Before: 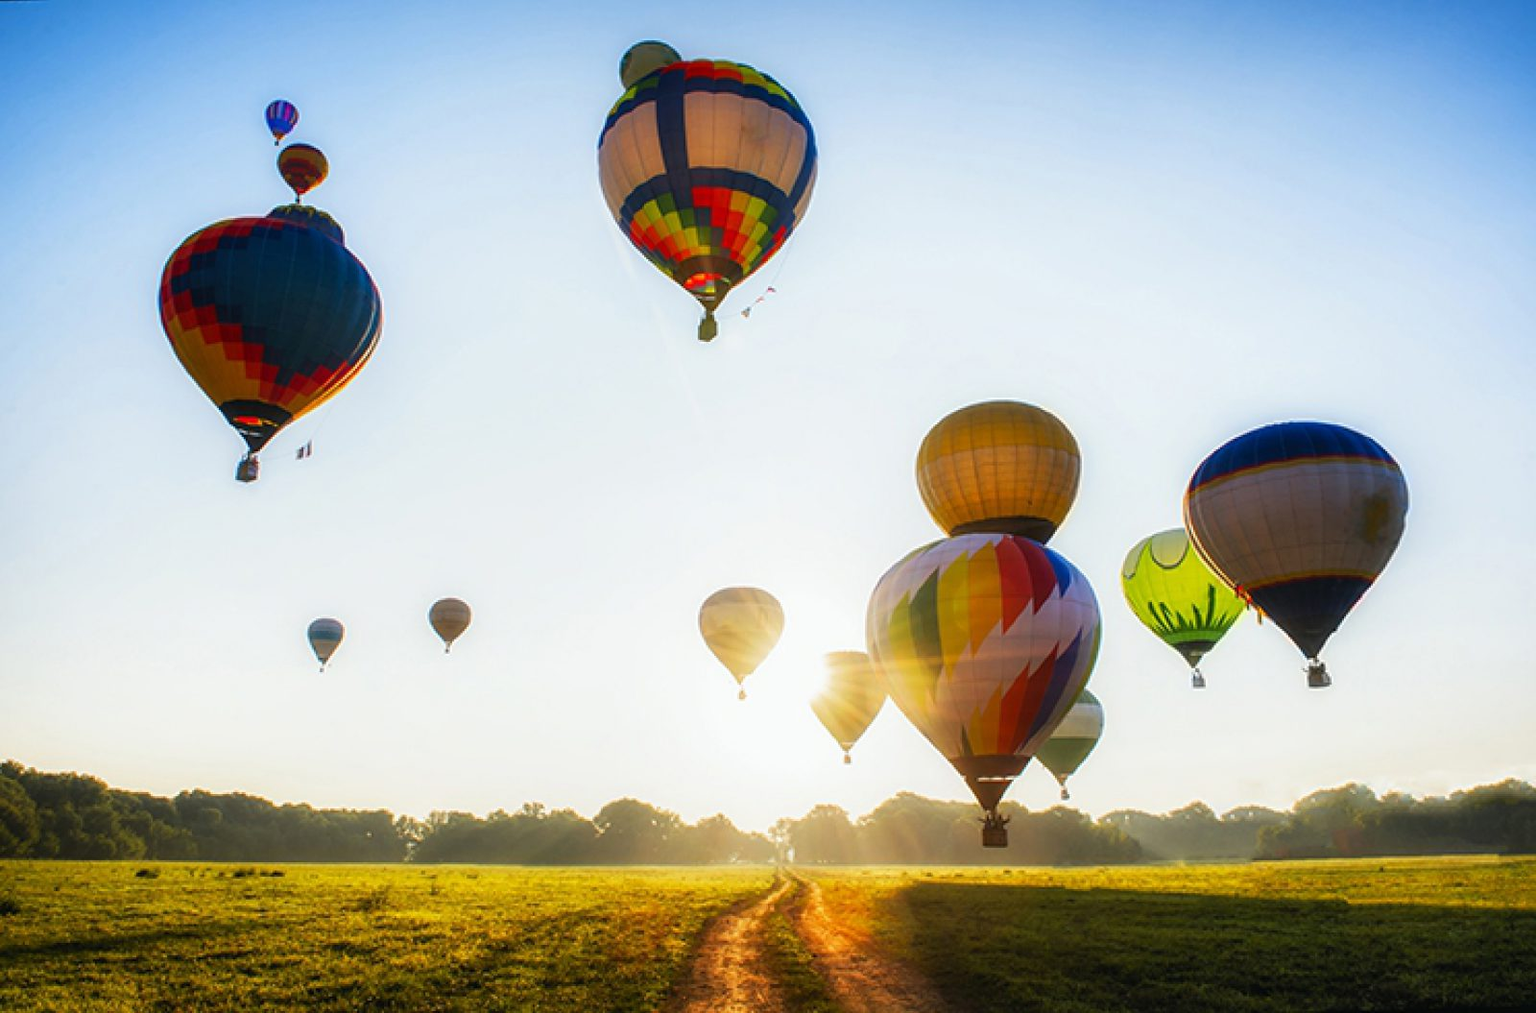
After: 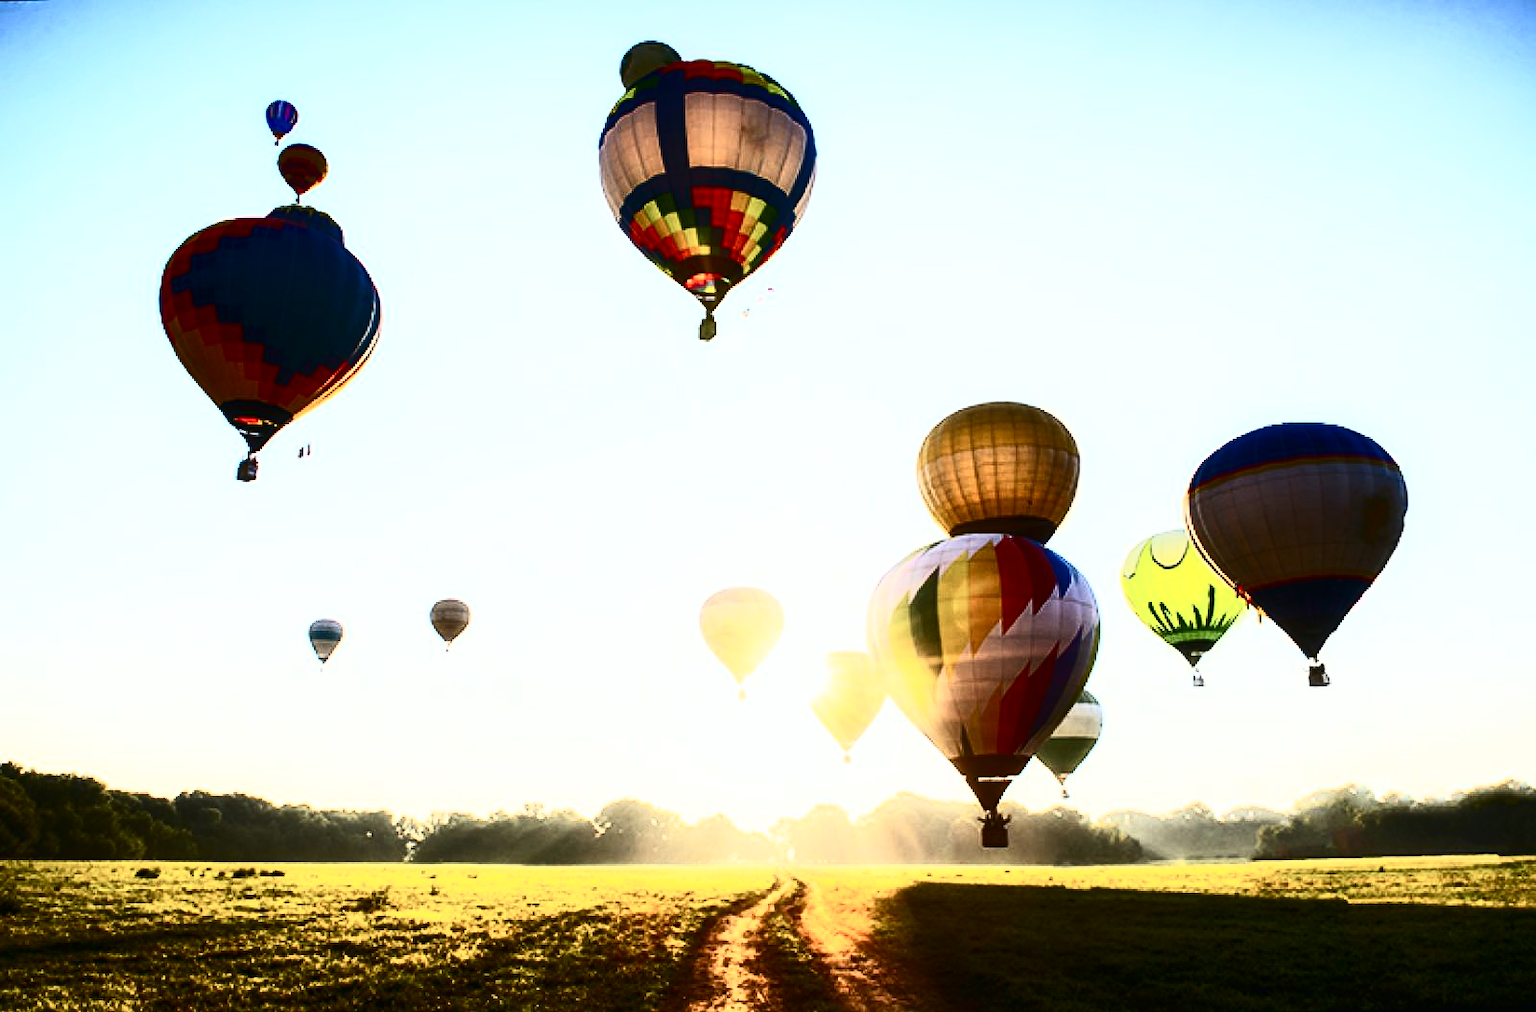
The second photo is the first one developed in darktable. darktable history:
contrast brightness saturation: contrast 0.932, brightness 0.193
tone equalizer: mask exposure compensation -0.498 EV
